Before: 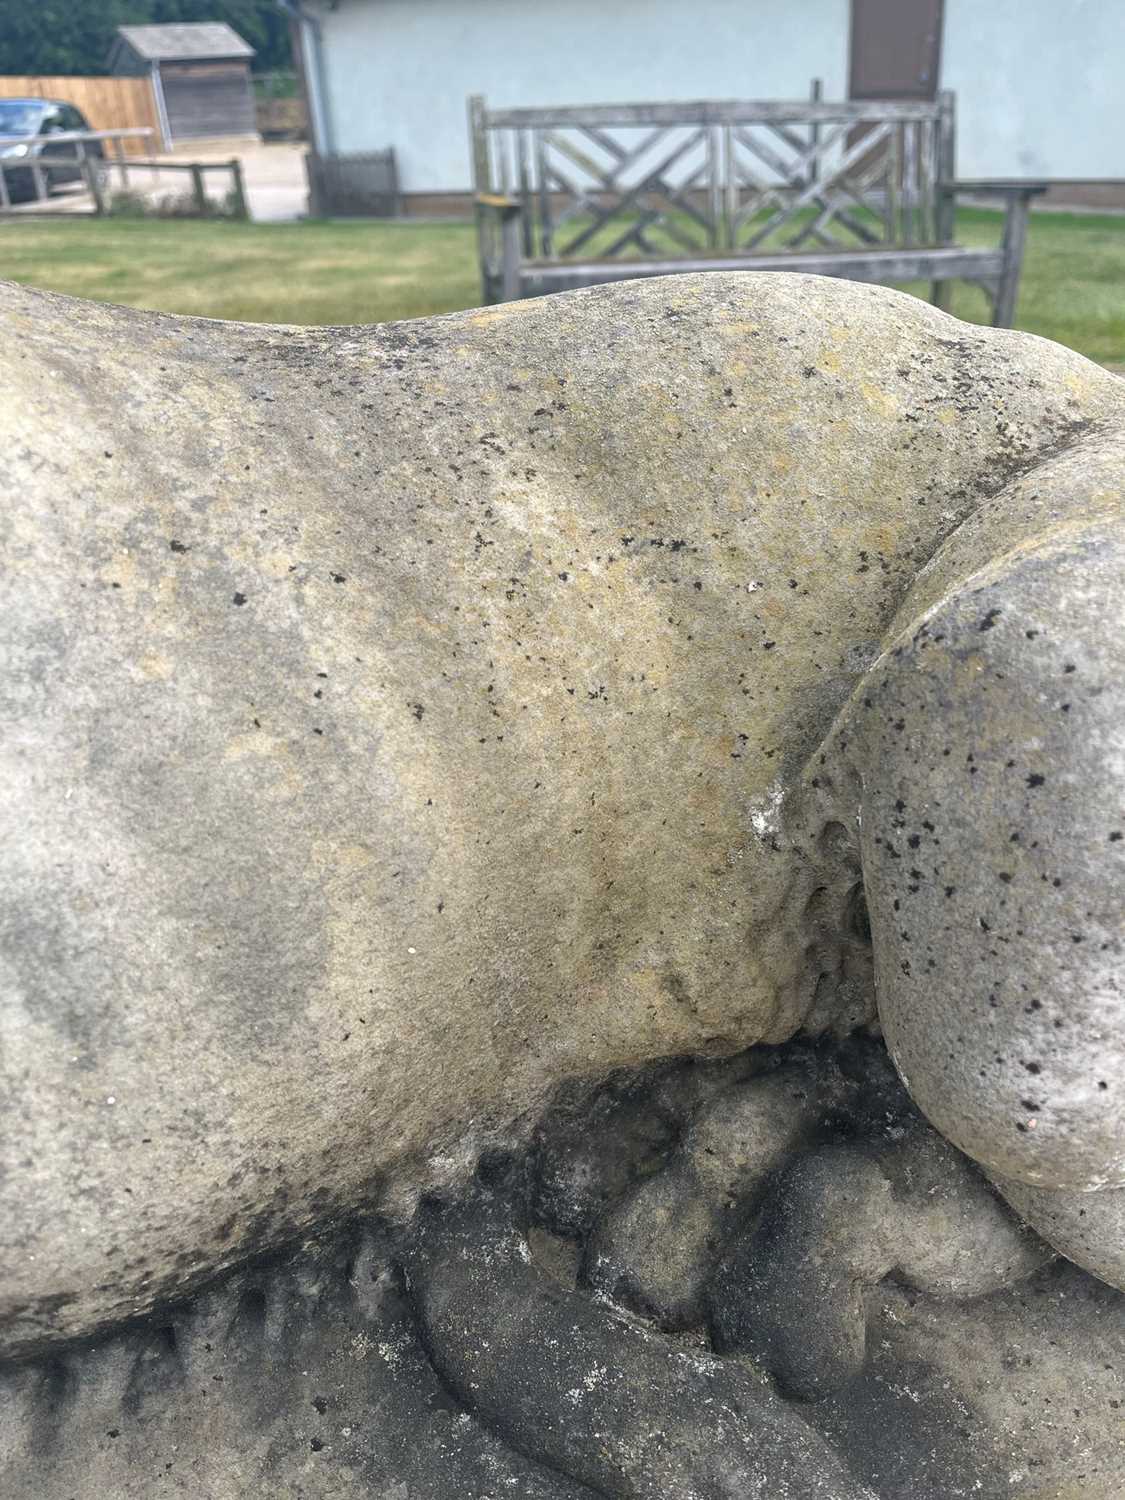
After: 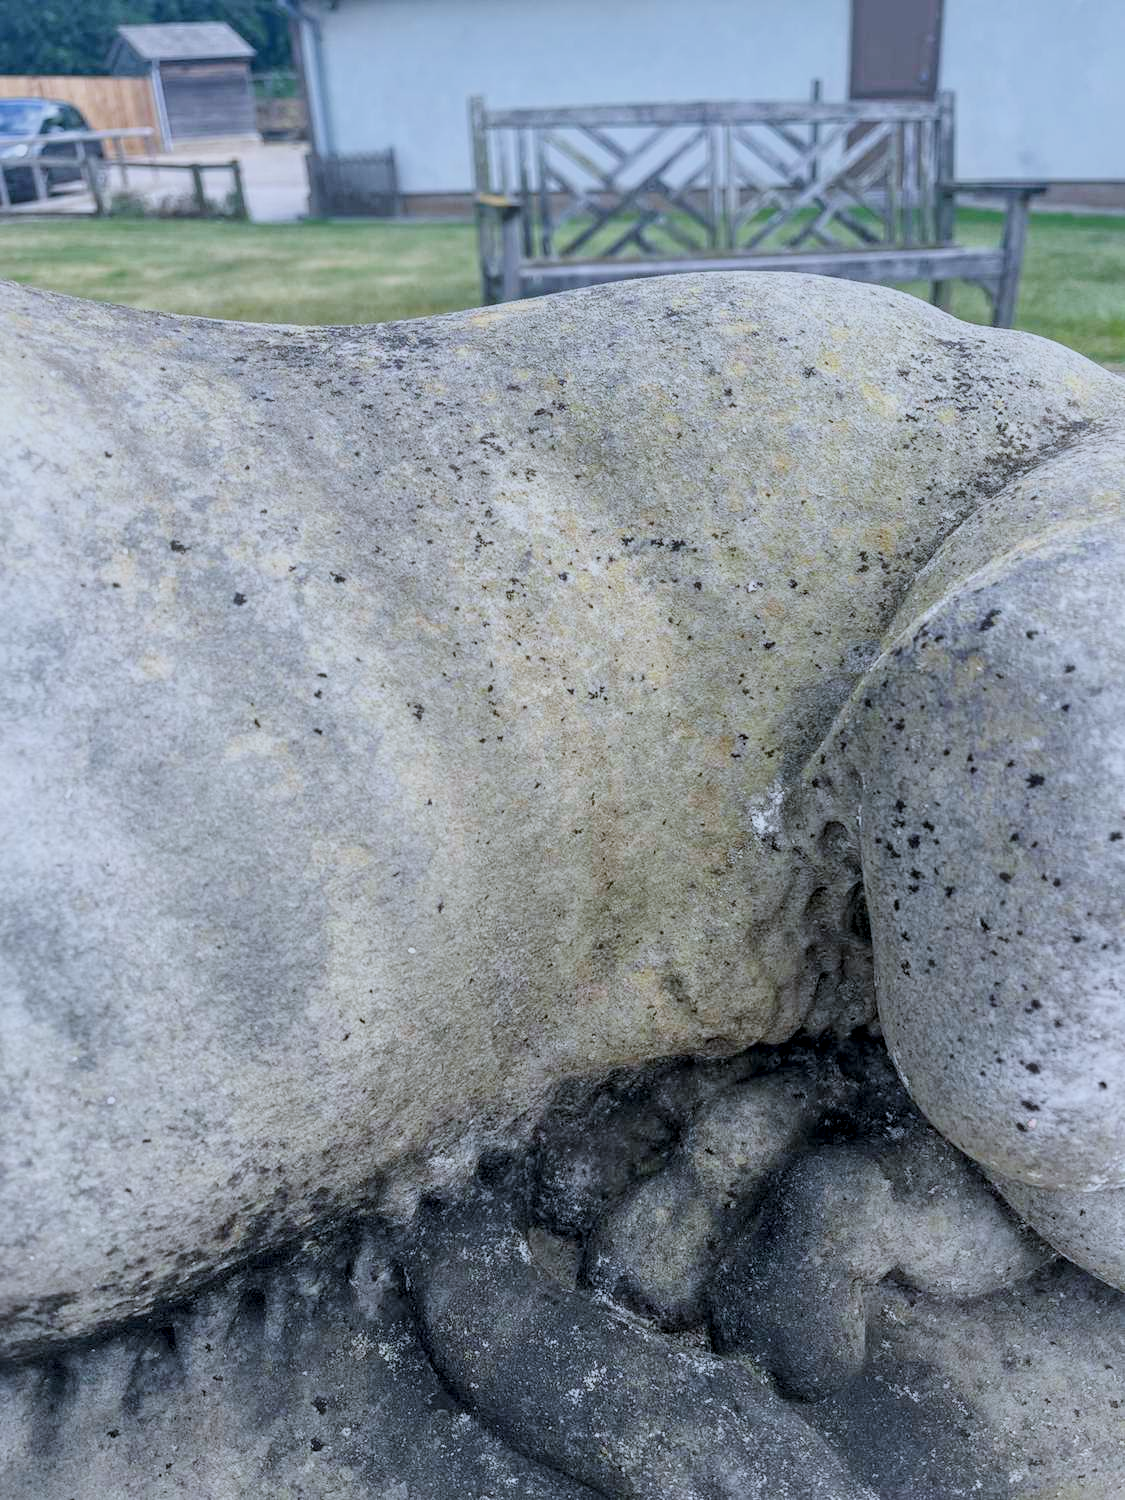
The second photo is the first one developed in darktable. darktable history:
filmic rgb: black relative exposure -6.68 EV, white relative exposure 4.56 EV, hardness 3.25
white balance: red 0.948, green 1.02, blue 1.176
local contrast: on, module defaults
